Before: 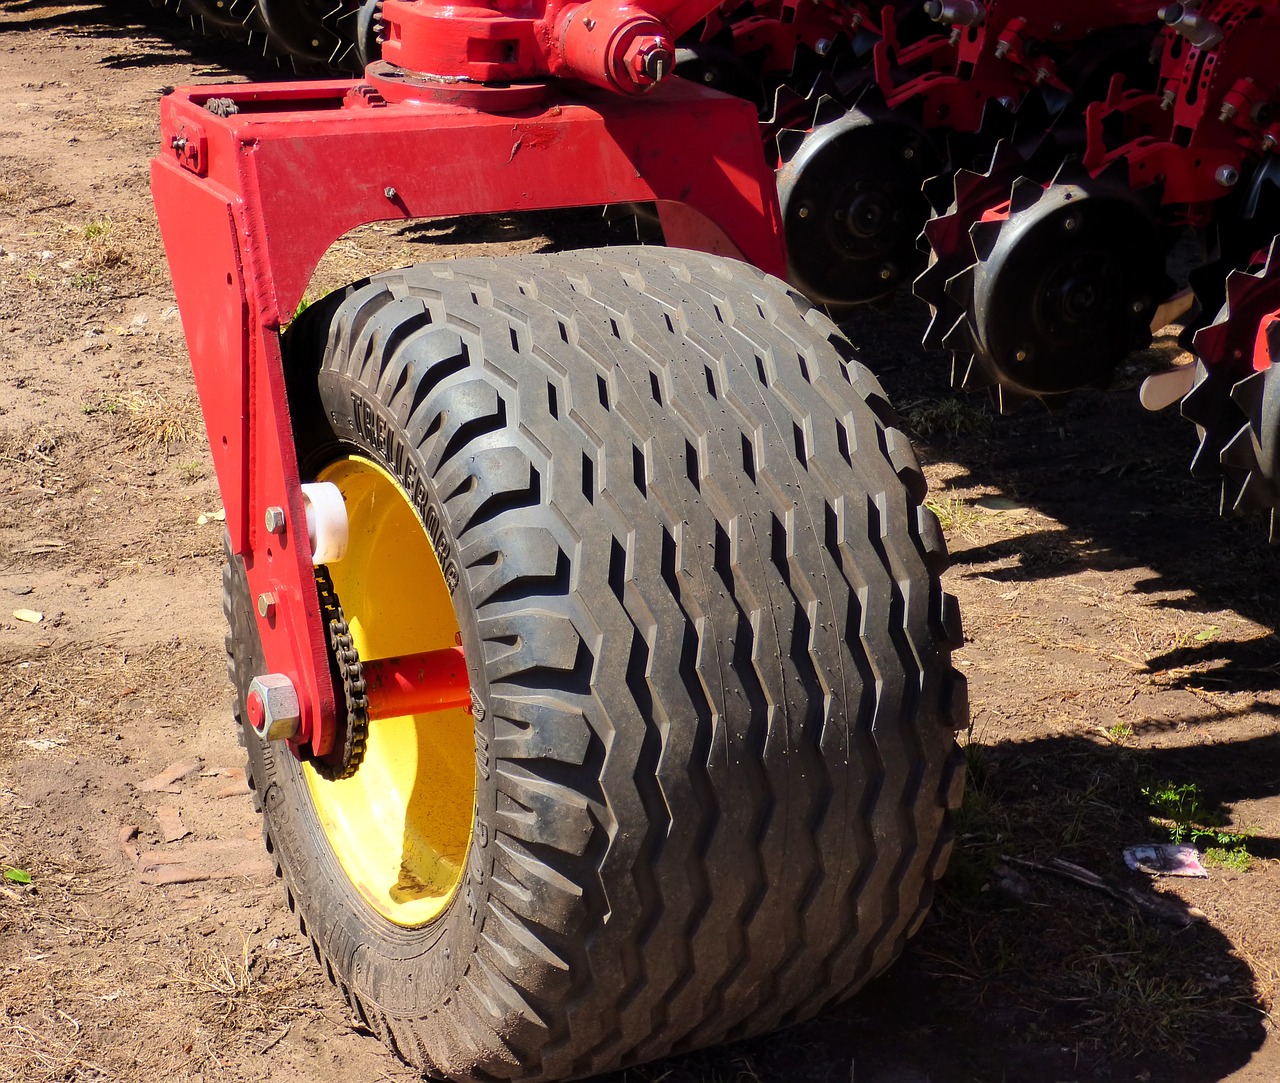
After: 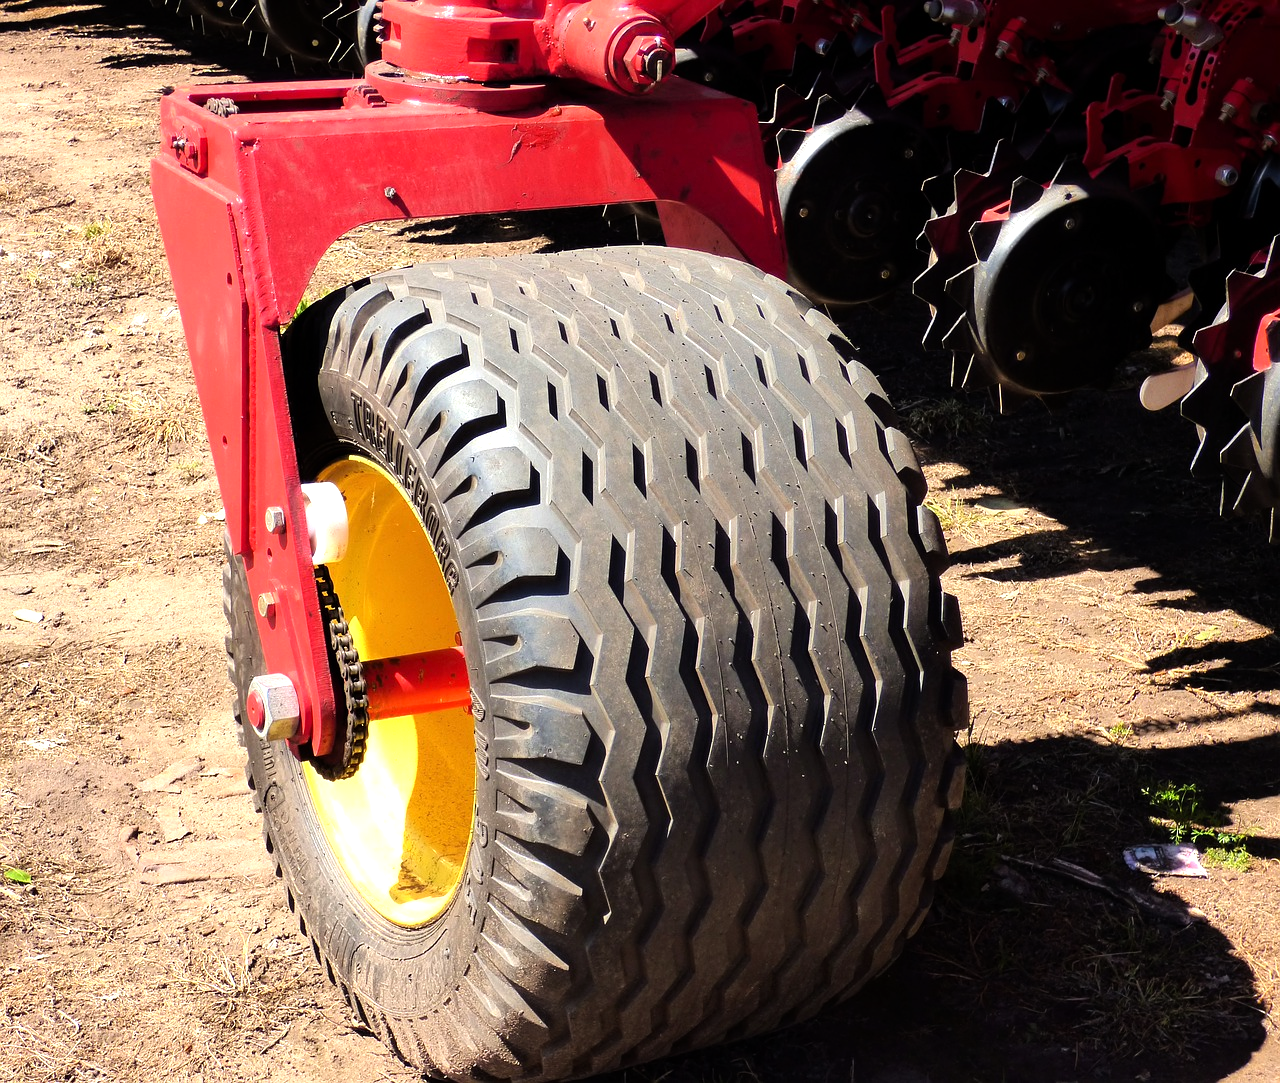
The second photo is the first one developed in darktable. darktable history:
tone equalizer: -8 EV -0.774 EV, -7 EV -0.734 EV, -6 EV -0.601 EV, -5 EV -0.37 EV, -3 EV 0.376 EV, -2 EV 0.6 EV, -1 EV 0.674 EV, +0 EV 0.744 EV
